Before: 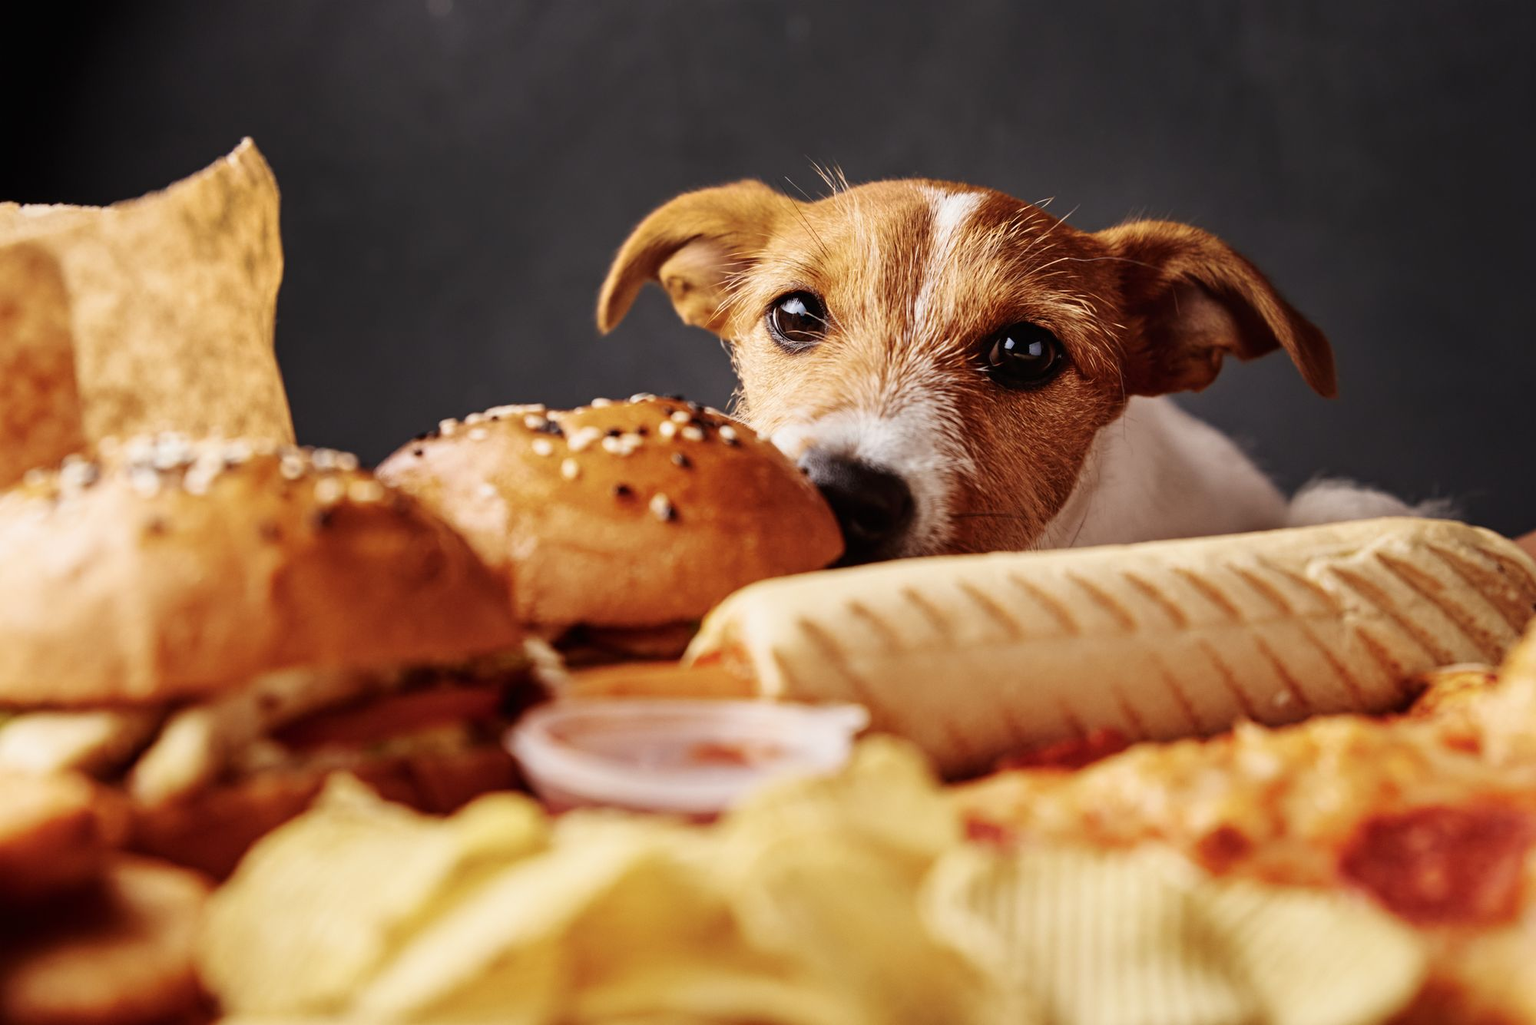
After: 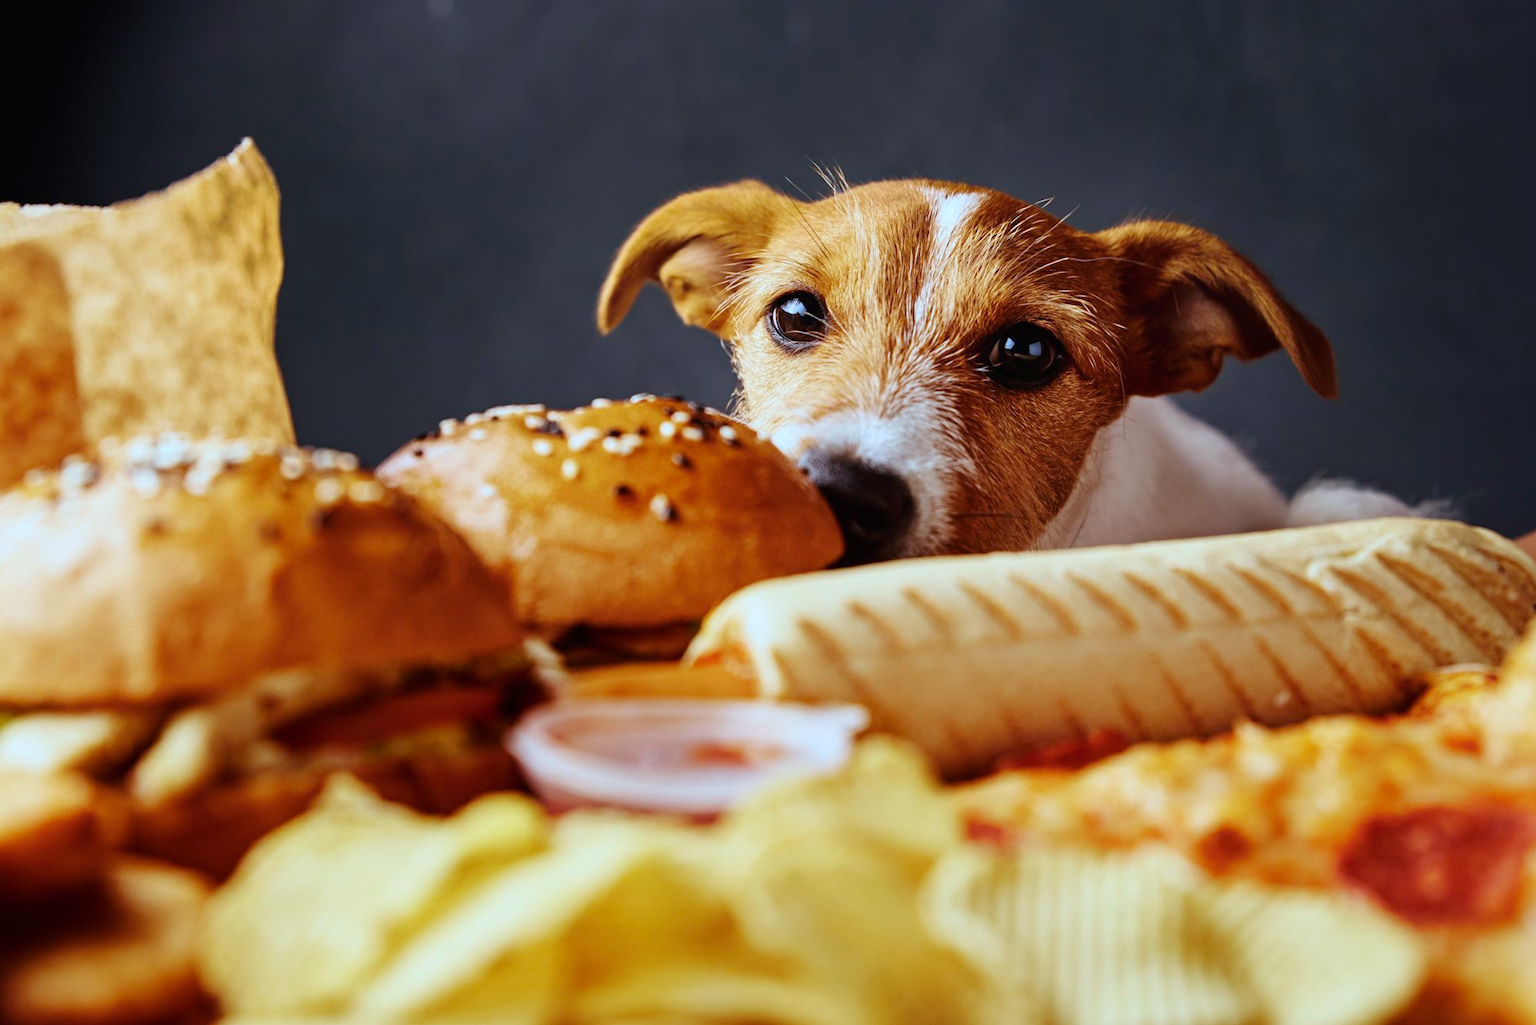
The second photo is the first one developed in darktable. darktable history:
color calibration: gray › normalize channels true, illuminant Planckian (black body), x 0.378, y 0.374, temperature 4031.82 K, gamut compression 0.011
color balance rgb: perceptual saturation grading › global saturation 1.037%, perceptual saturation grading › highlights -2.725%, perceptual saturation grading › mid-tones 4.498%, perceptual saturation grading › shadows 7.186%, global vibrance 40.126%
